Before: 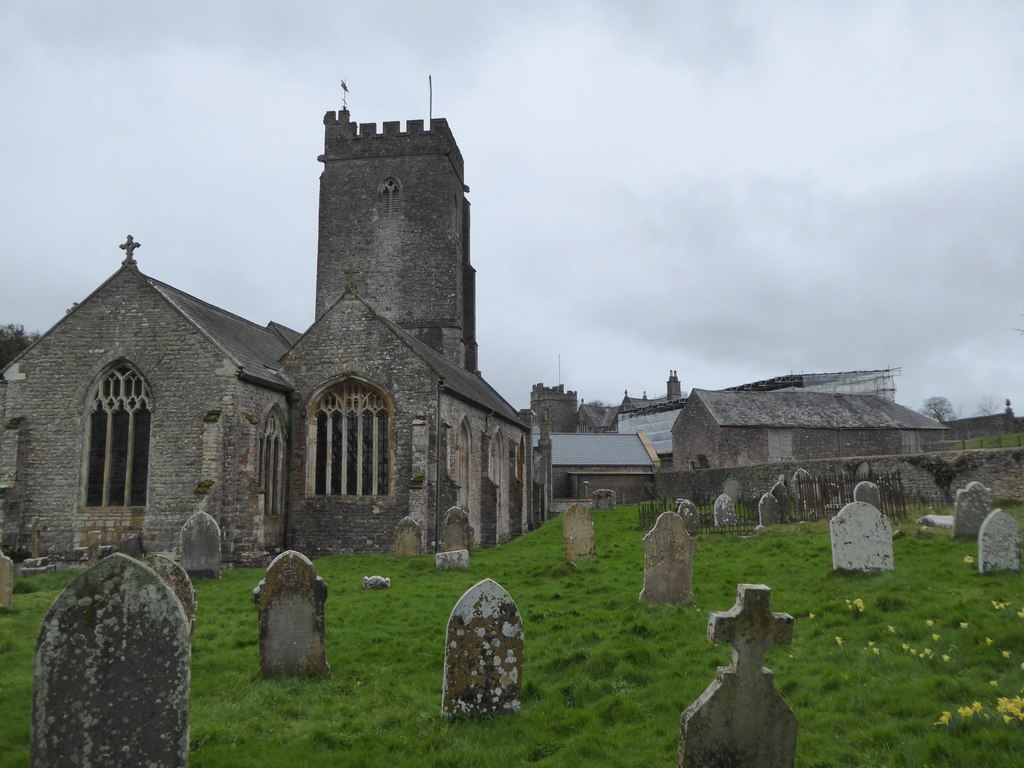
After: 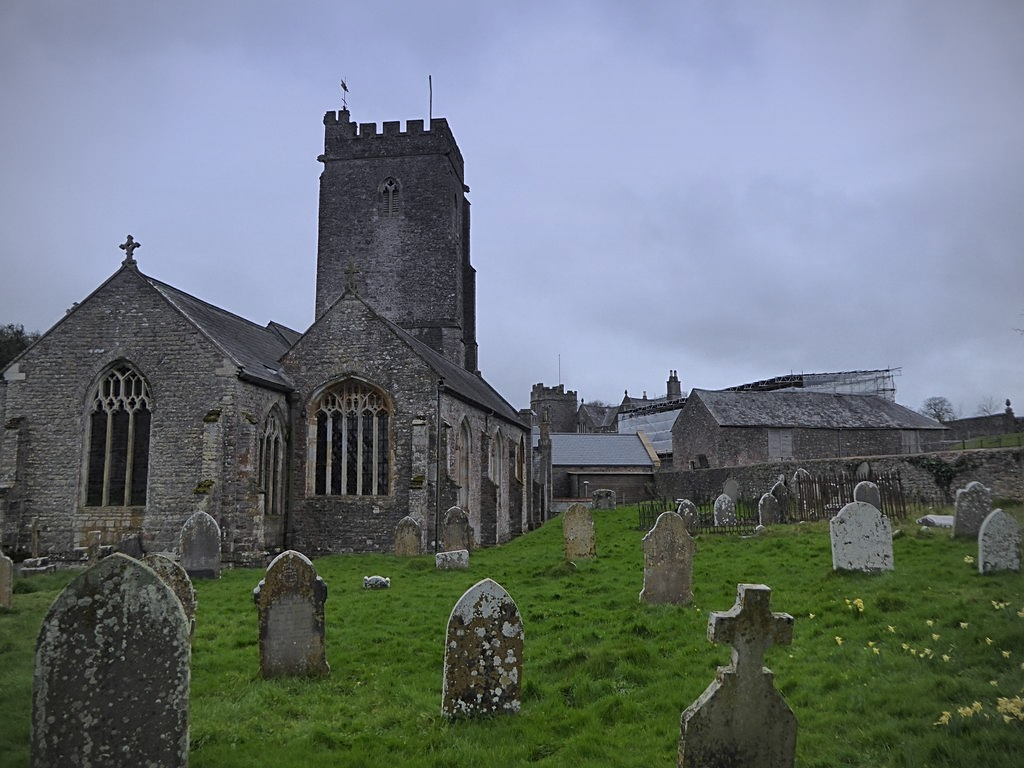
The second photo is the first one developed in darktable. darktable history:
tone equalizer: on, module defaults
vignetting: fall-off radius 60.92%
sharpen: on, module defaults
graduated density: hue 238.83°, saturation 50%
